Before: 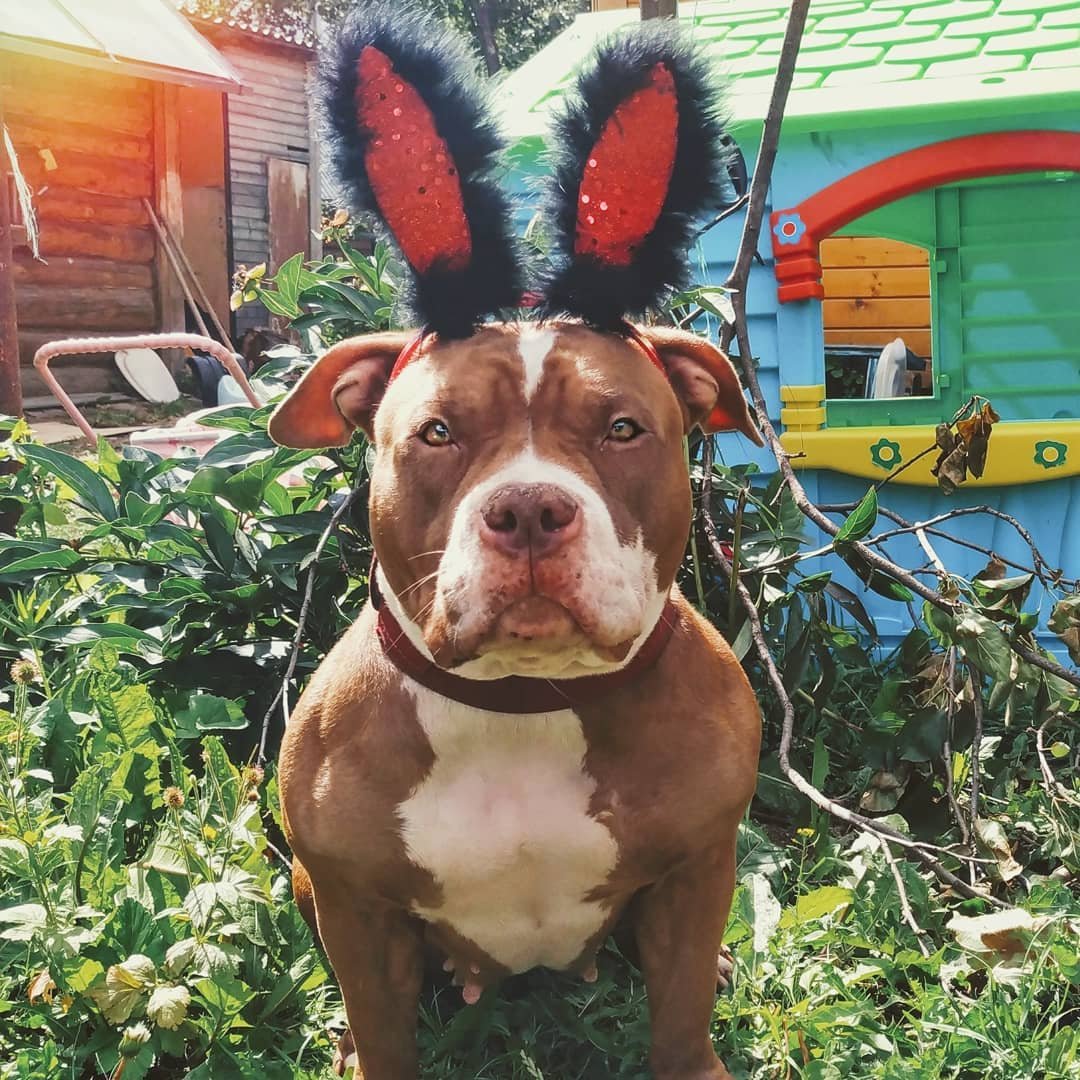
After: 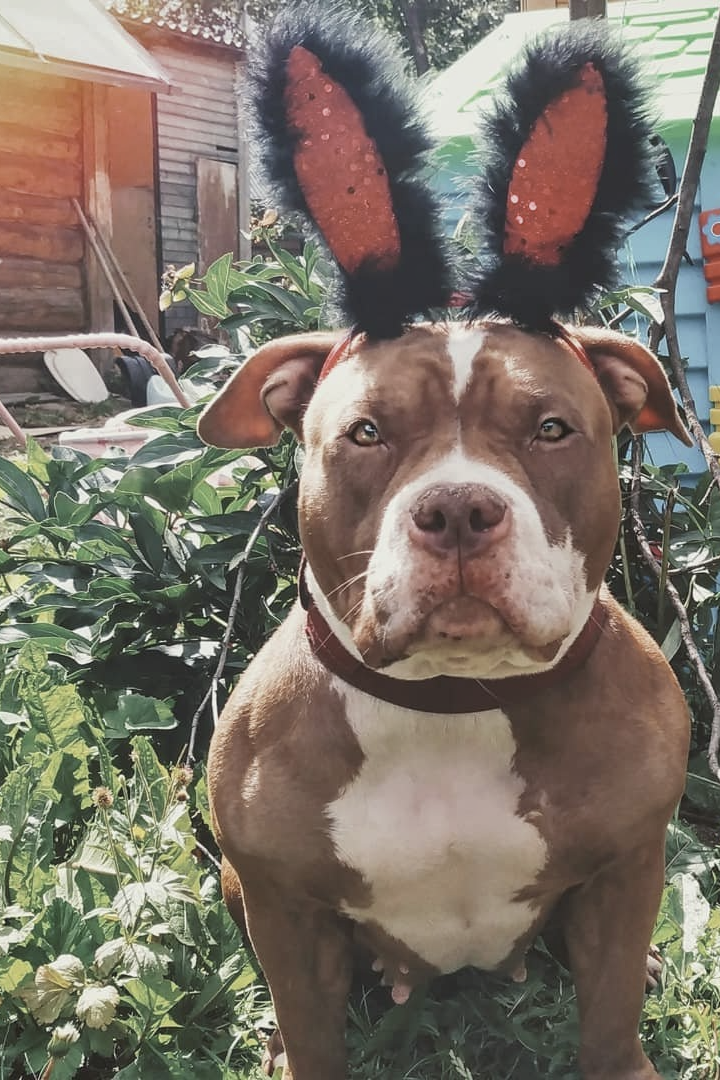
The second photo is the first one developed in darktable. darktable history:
crop and rotate: left 6.617%, right 26.717%
shadows and highlights: low approximation 0.01, soften with gaussian
contrast brightness saturation: contrast -0.05, saturation -0.41
